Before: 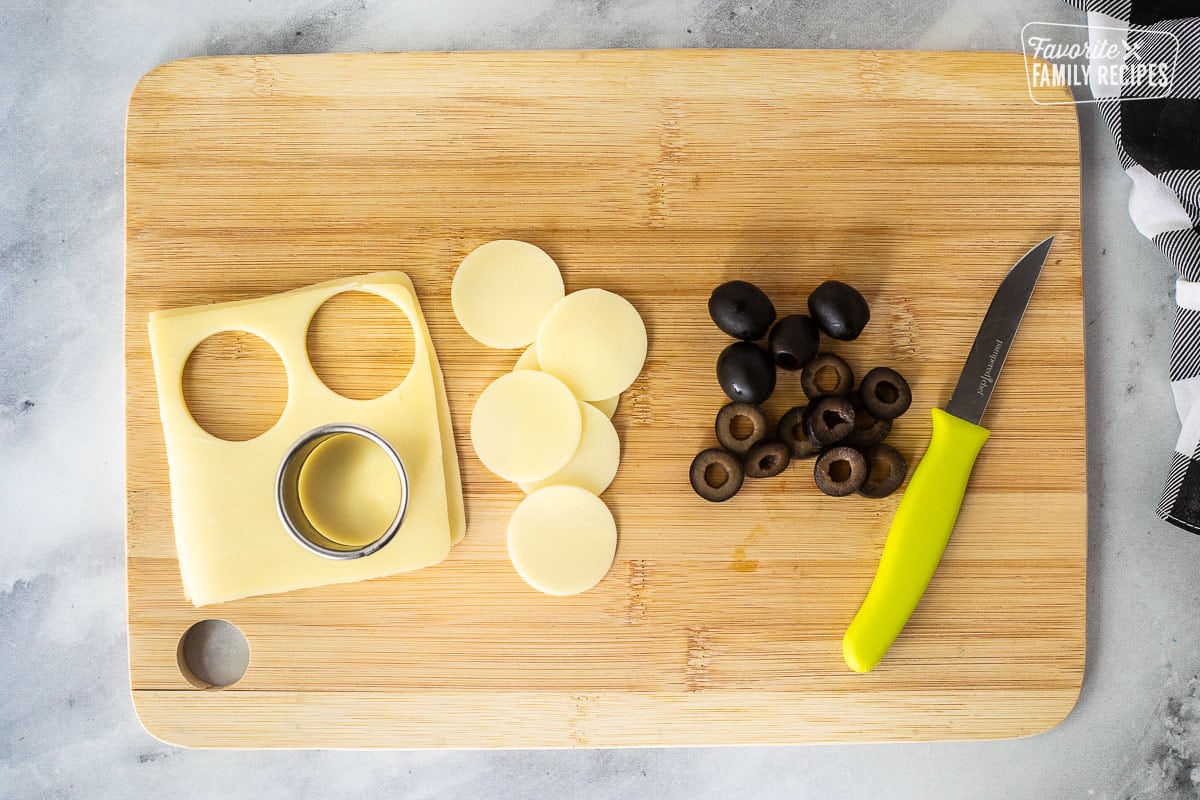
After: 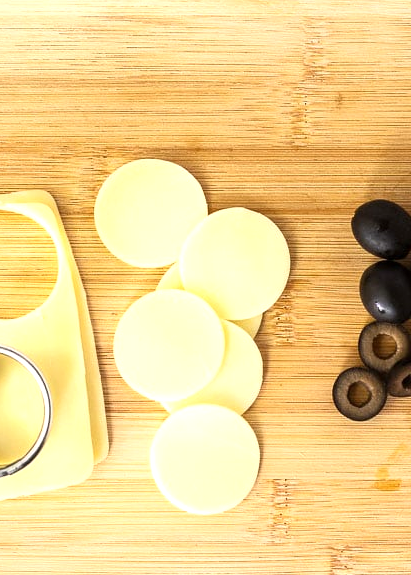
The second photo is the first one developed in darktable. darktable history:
contrast brightness saturation: contrast 0.074
exposure: exposure 0.495 EV, compensate highlight preservation false
crop and rotate: left 29.806%, top 10.221%, right 35.879%, bottom 17.85%
